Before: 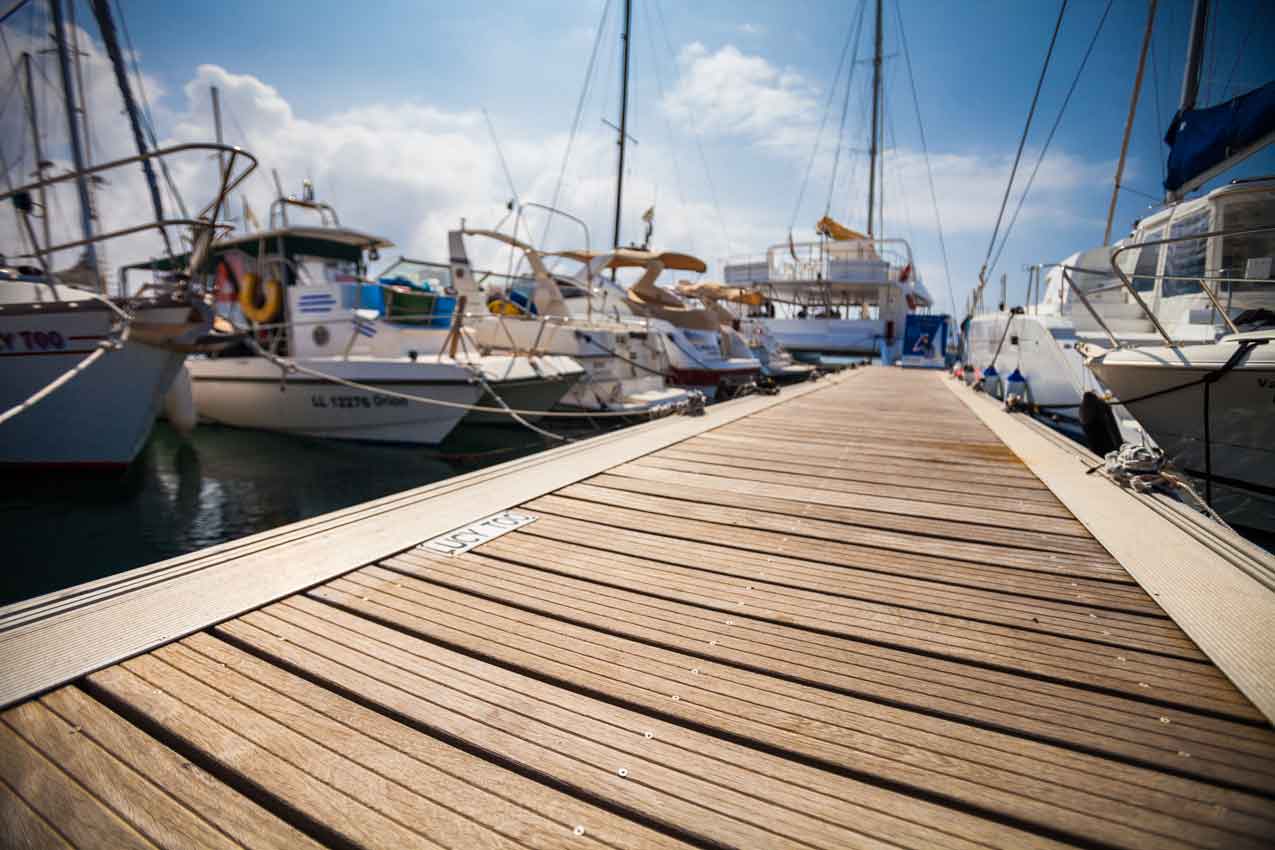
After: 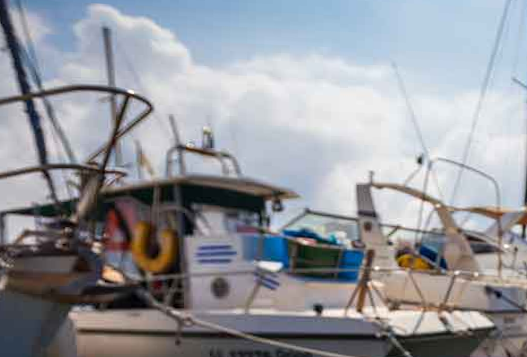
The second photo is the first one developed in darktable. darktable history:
crop and rotate: left 10.817%, top 0.062%, right 47.194%, bottom 53.626%
rotate and perspective: rotation -0.013°, lens shift (vertical) -0.027, lens shift (horizontal) 0.178, crop left 0.016, crop right 0.989, crop top 0.082, crop bottom 0.918
